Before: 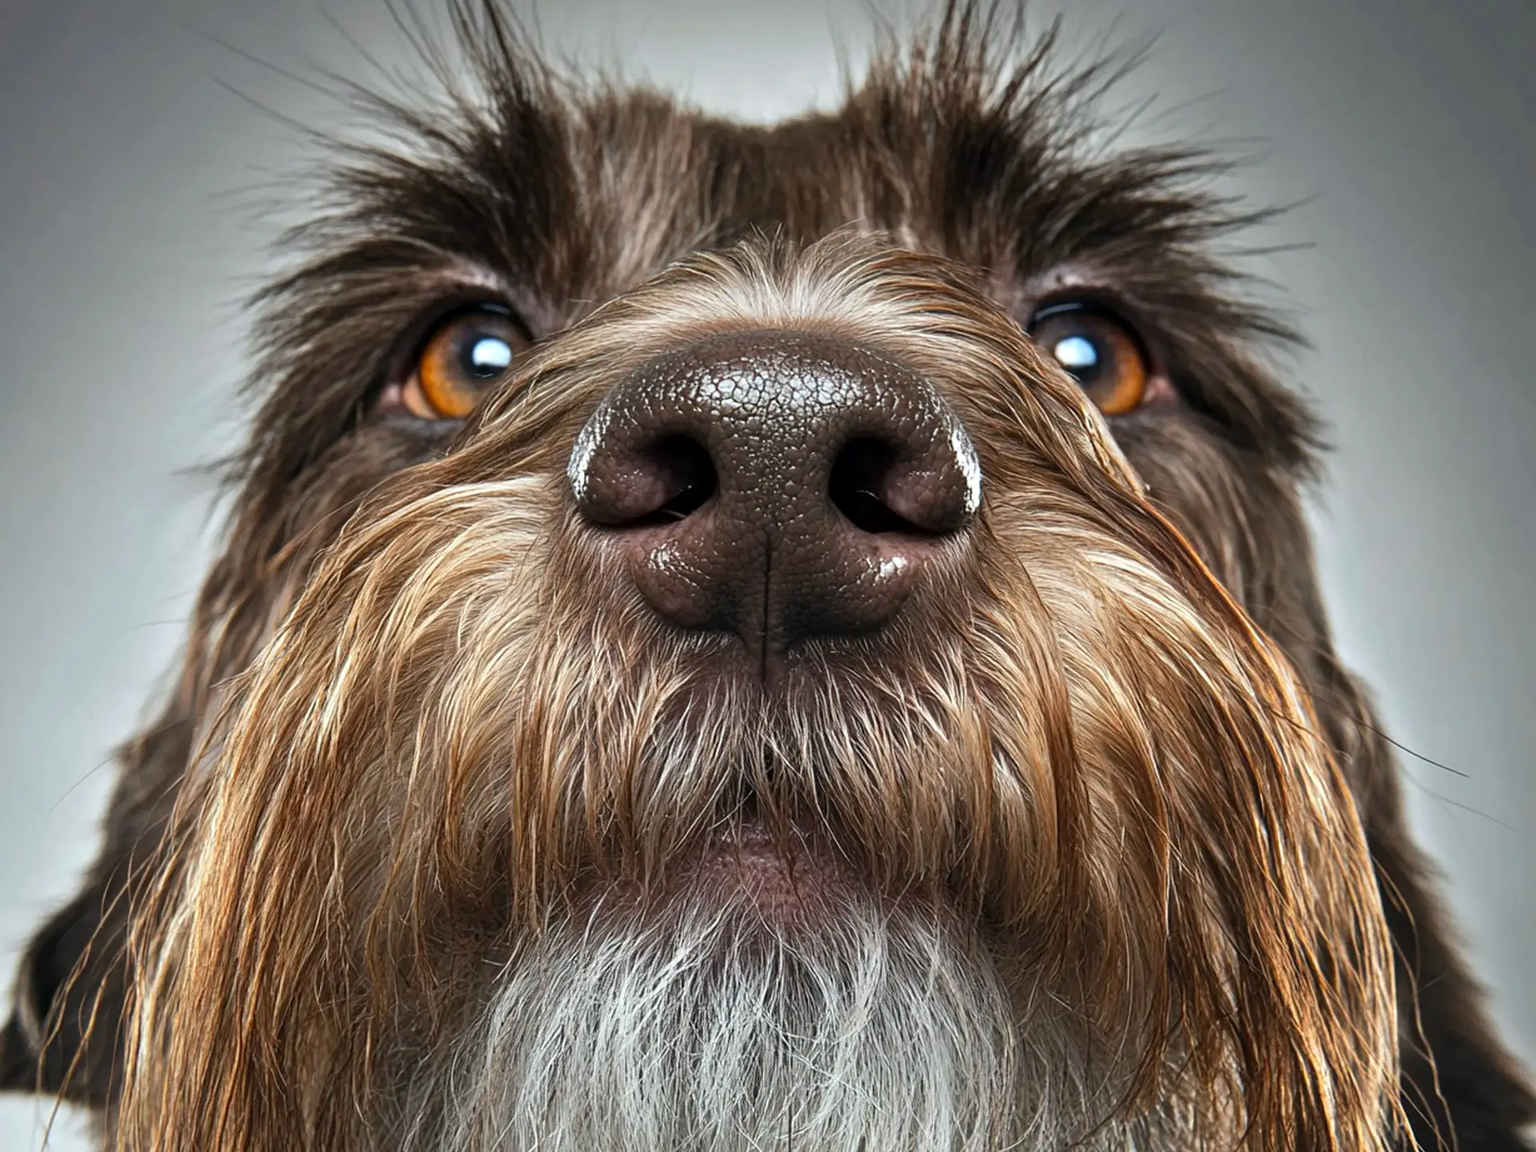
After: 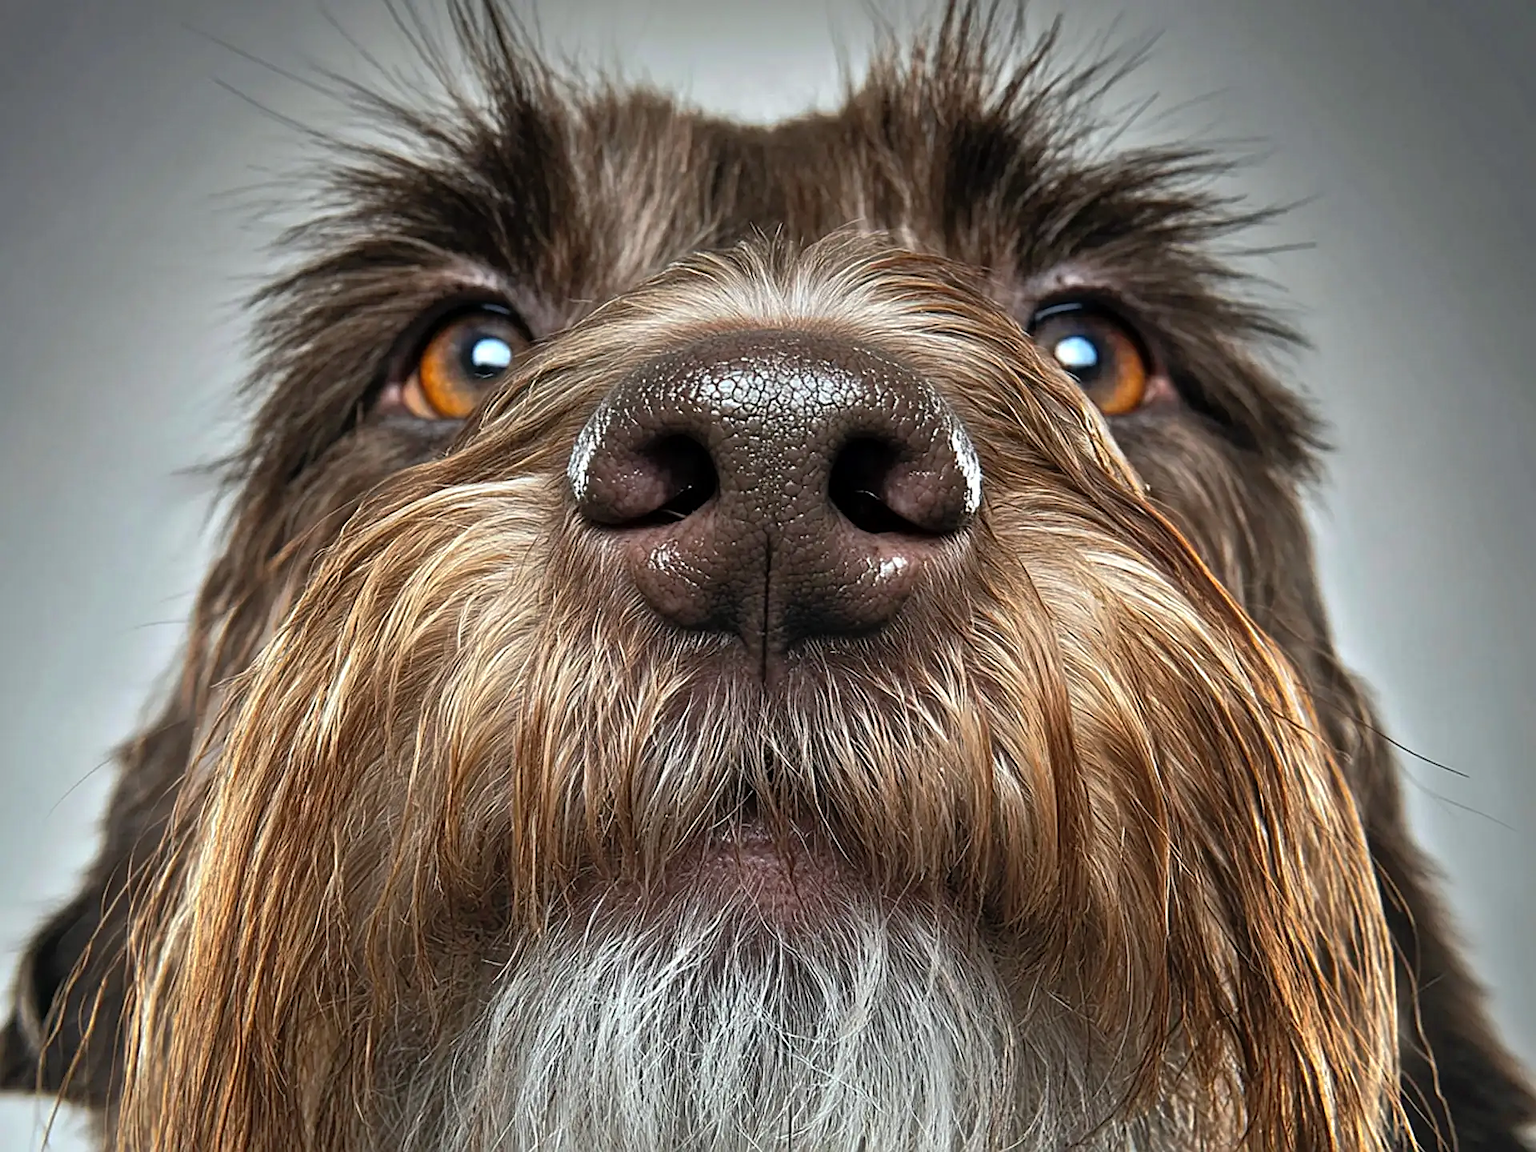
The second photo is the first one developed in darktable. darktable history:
sharpen: on, module defaults
rgb curve: curves: ch0 [(0, 0) (0.078, 0.051) (0.929, 0.956) (1, 1)], compensate middle gray true
shadows and highlights: on, module defaults
